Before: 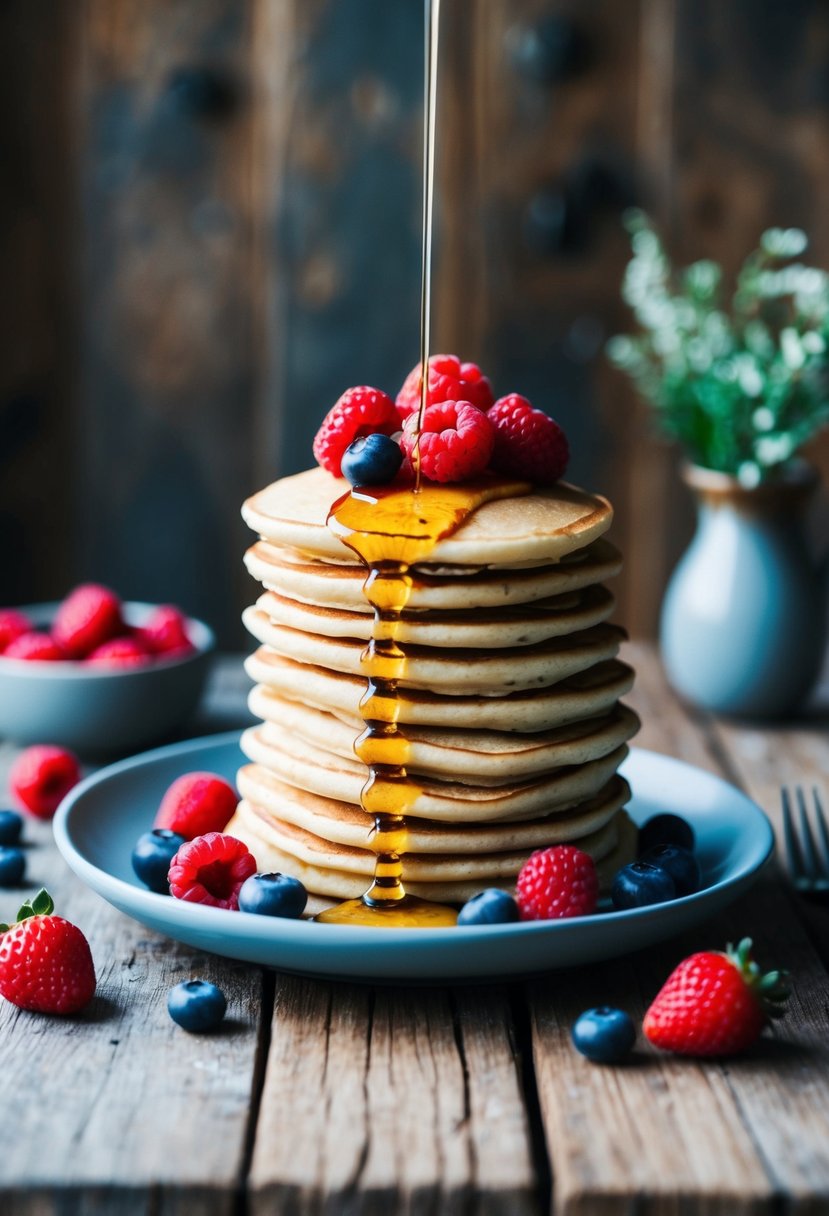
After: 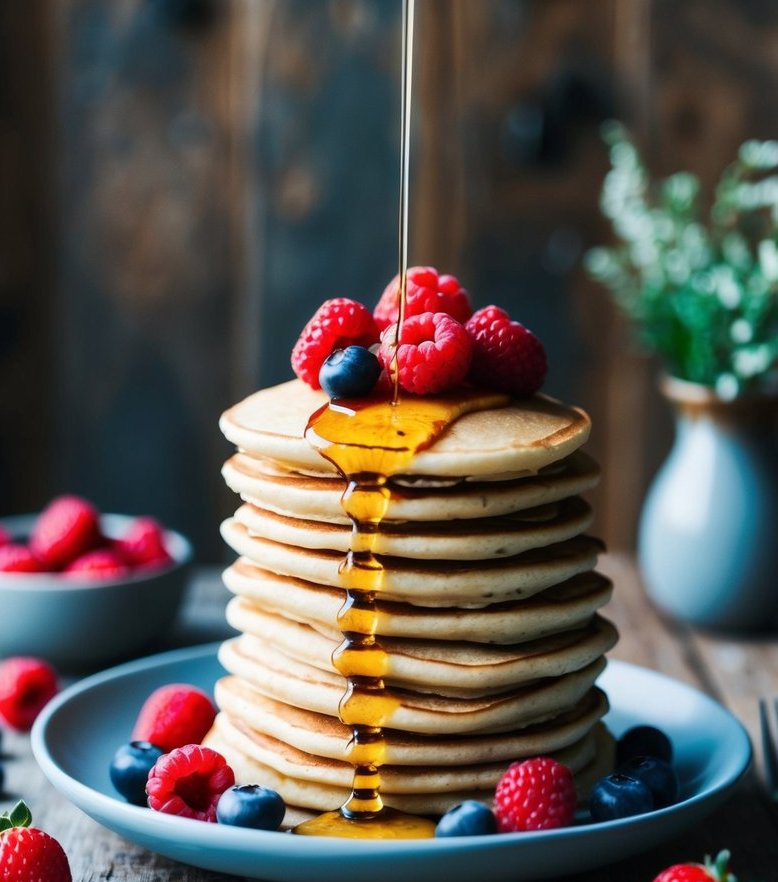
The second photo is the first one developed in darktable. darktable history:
crop: left 2.745%, top 7.278%, right 3.363%, bottom 20.166%
